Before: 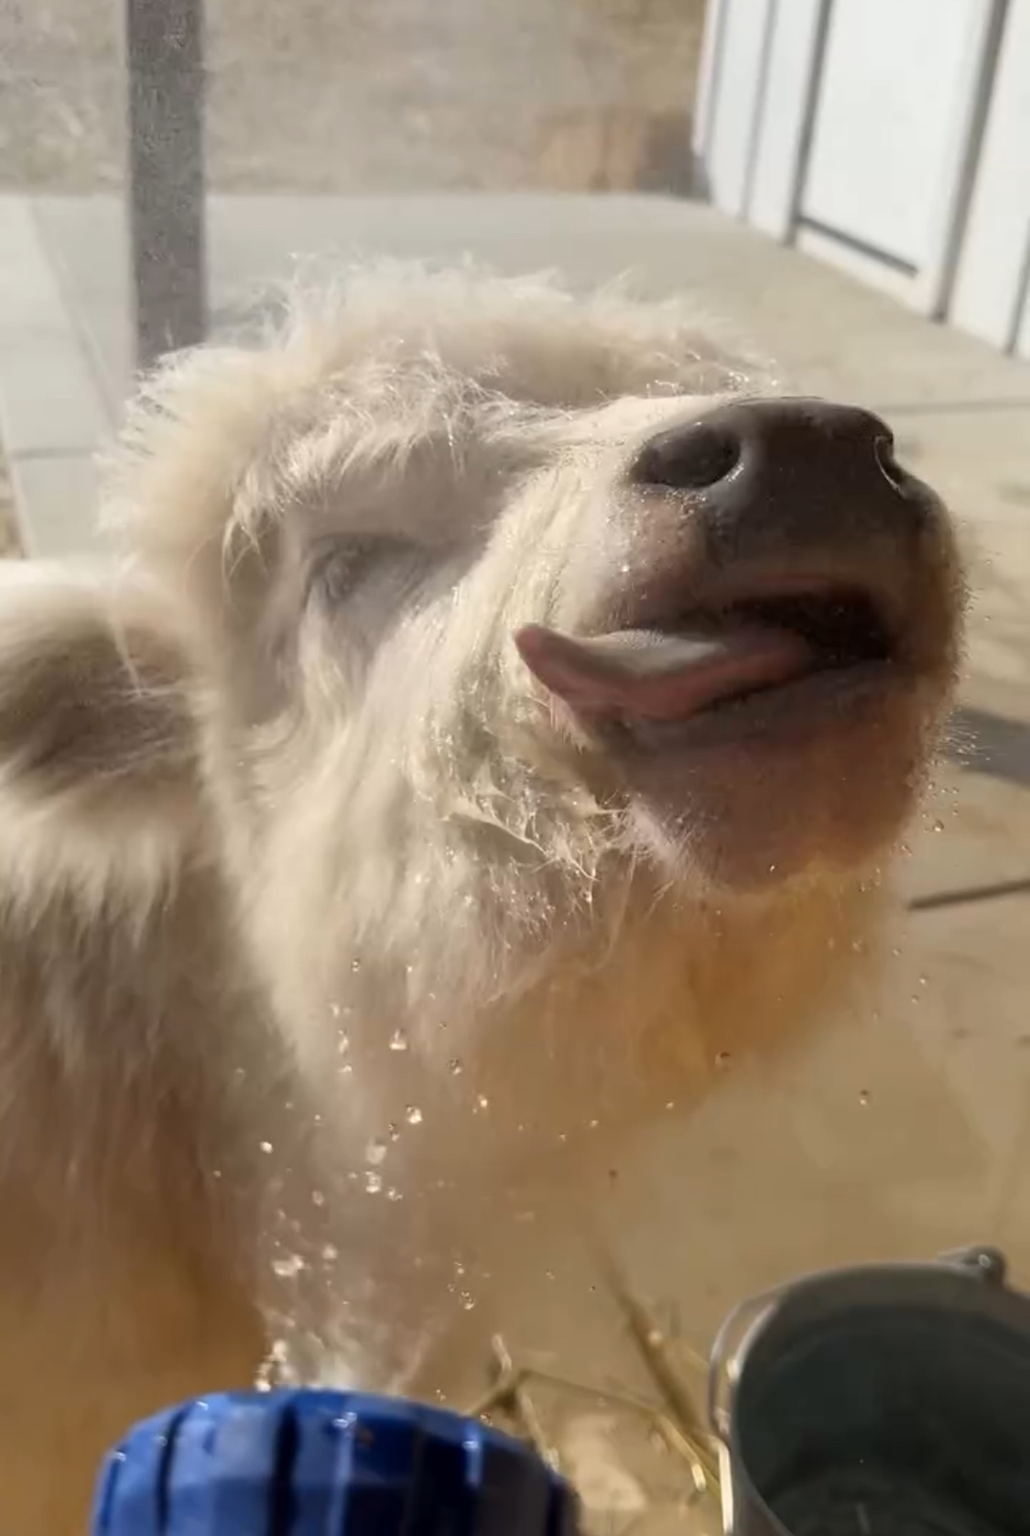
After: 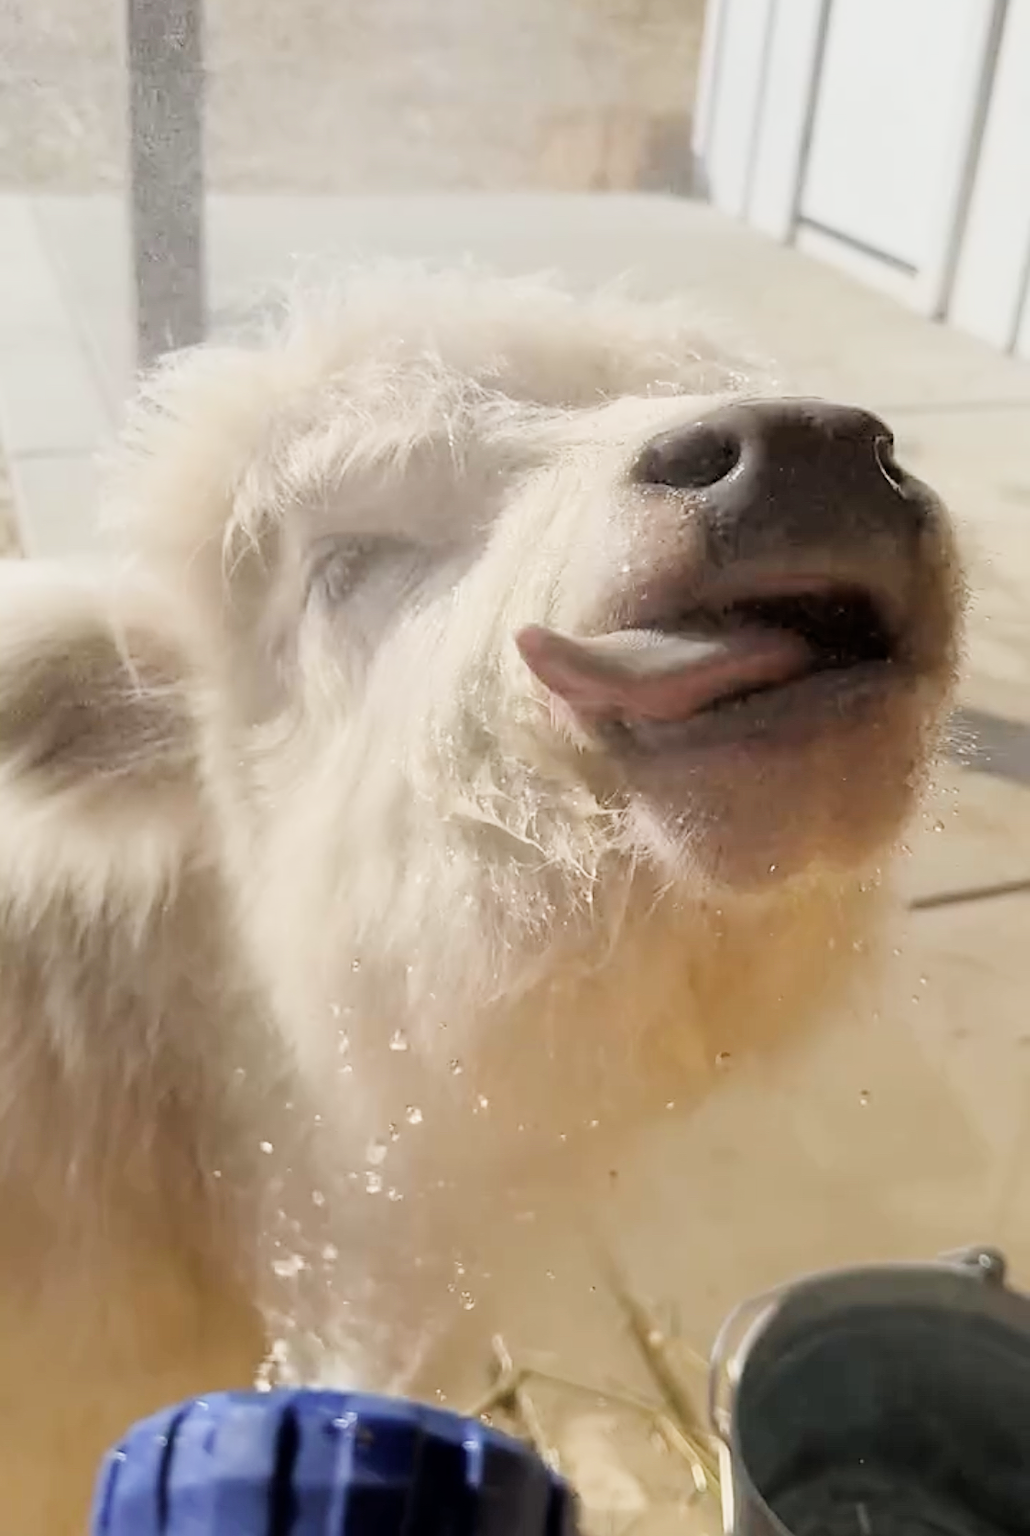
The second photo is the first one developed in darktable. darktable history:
exposure: exposure 1.001 EV, compensate highlight preservation false
sharpen: on, module defaults
color zones: curves: ch1 [(0.113, 0.438) (0.75, 0.5)]; ch2 [(0.12, 0.526) (0.75, 0.5)]
filmic rgb: black relative exposure -7.65 EV, white relative exposure 4.56 EV, hardness 3.61
